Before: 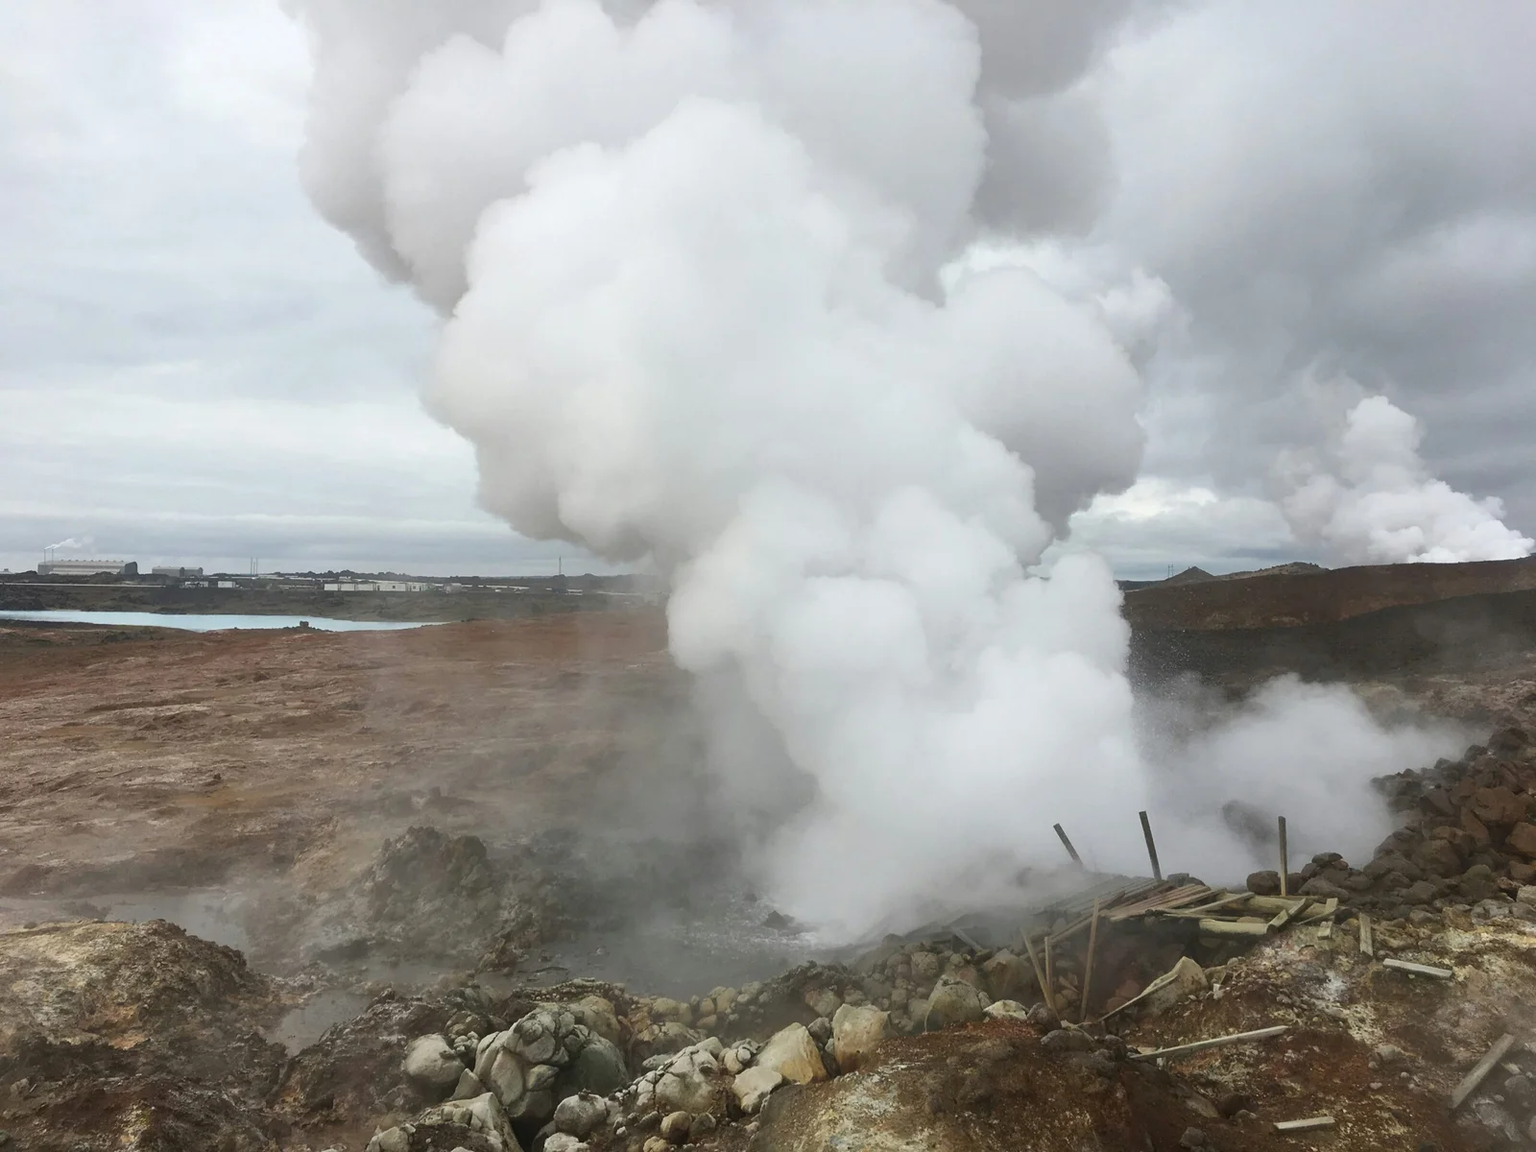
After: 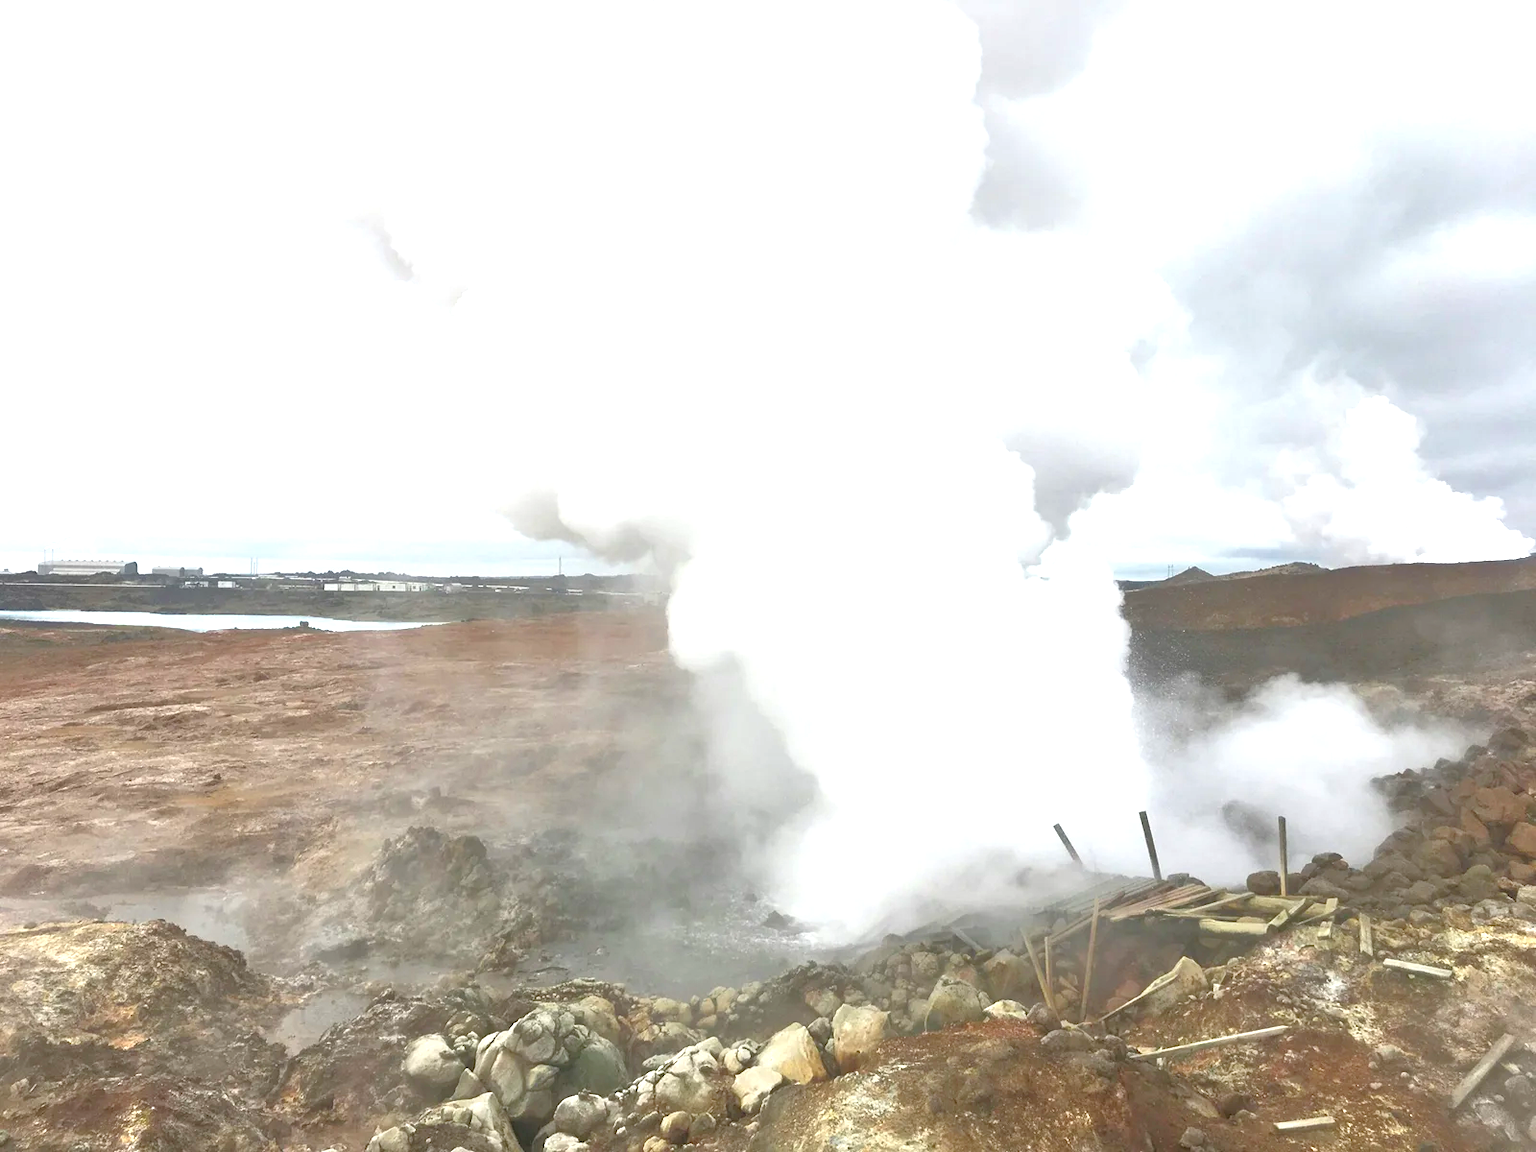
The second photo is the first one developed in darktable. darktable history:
exposure: exposure 1.141 EV, compensate highlight preservation false
tone equalizer: -7 EV 0.143 EV, -6 EV 0.567 EV, -5 EV 1.13 EV, -4 EV 1.3 EV, -3 EV 1.16 EV, -2 EV 0.6 EV, -1 EV 0.168 EV
